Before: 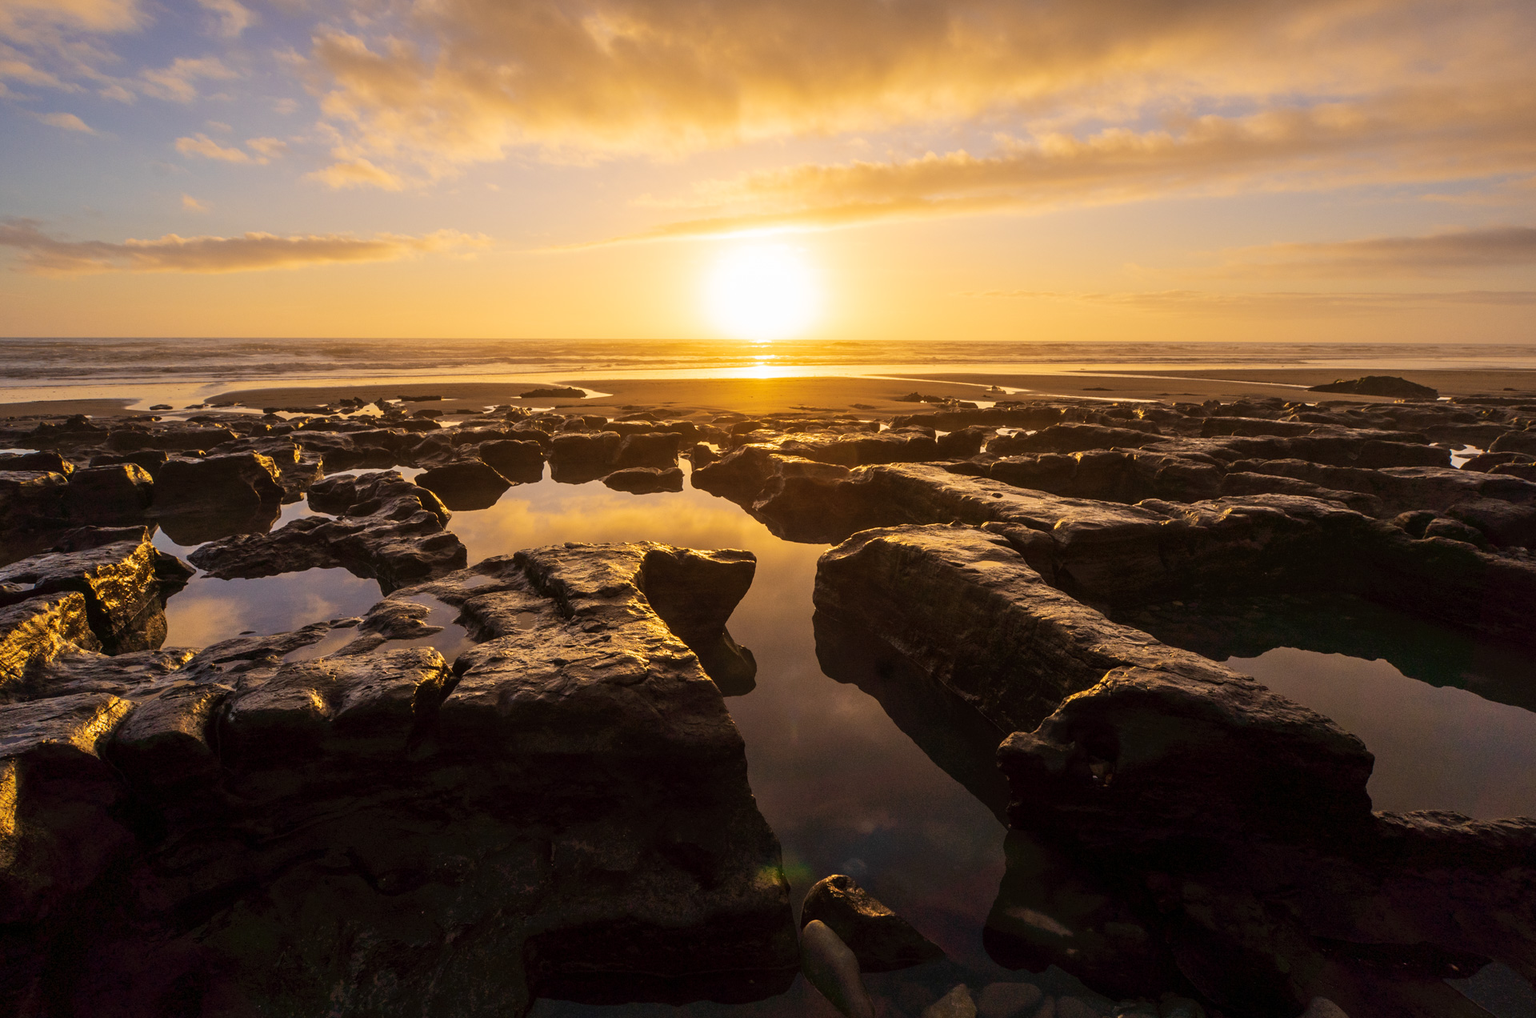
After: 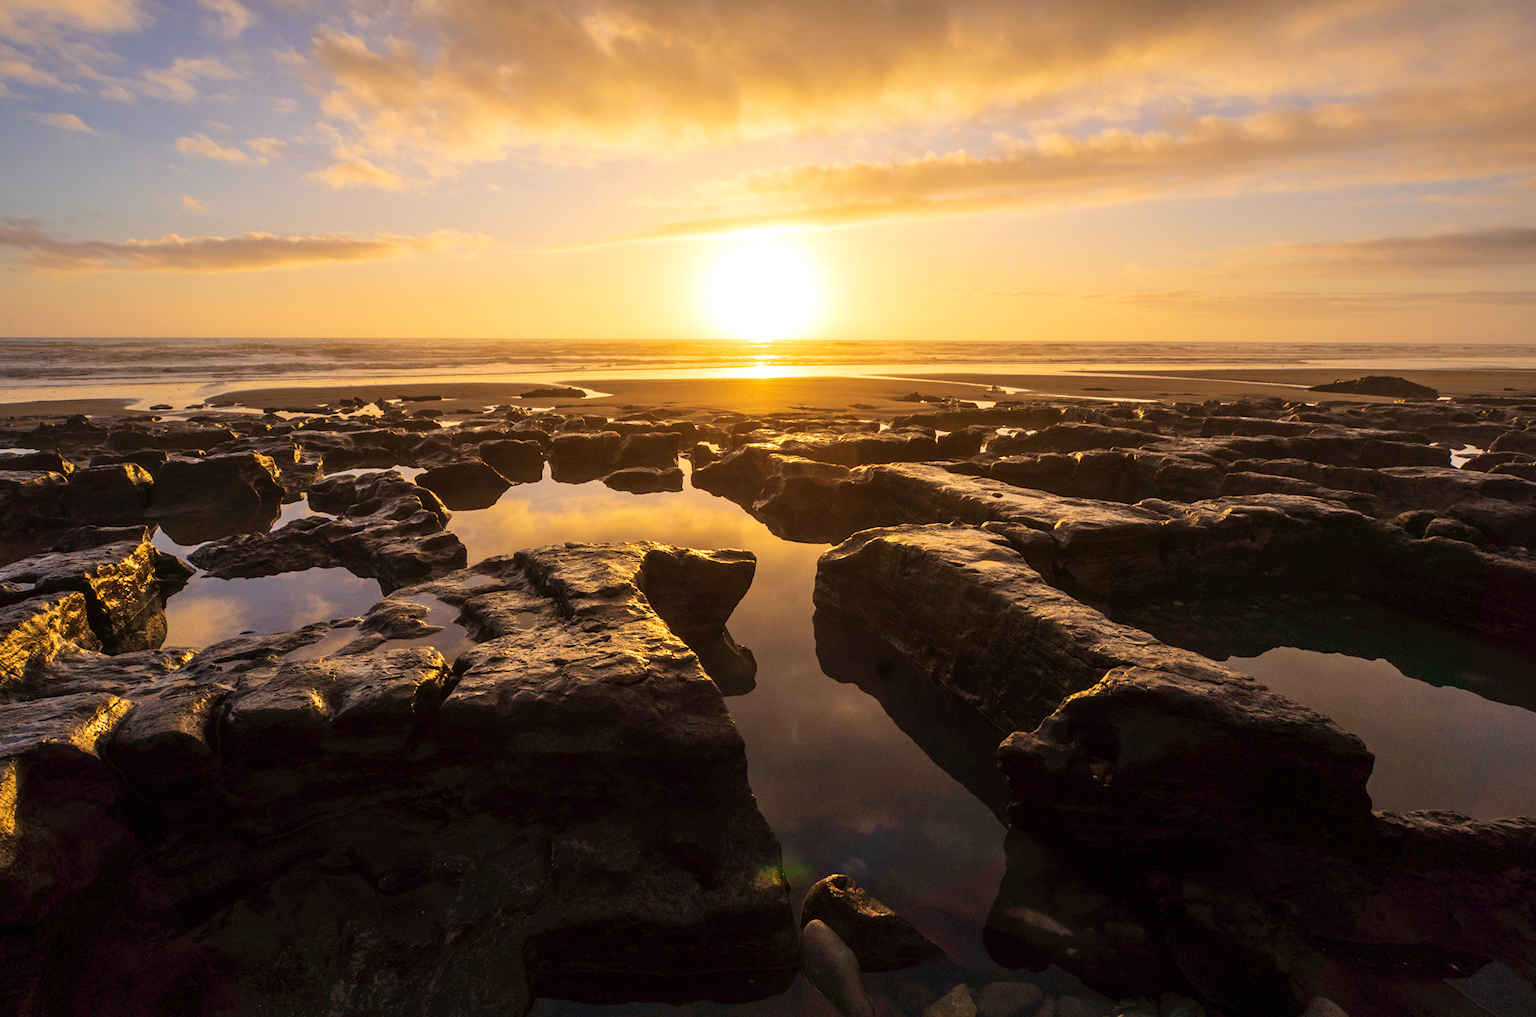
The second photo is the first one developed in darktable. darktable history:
exposure: exposure 0.162 EV, compensate exposure bias true, compensate highlight preservation false
